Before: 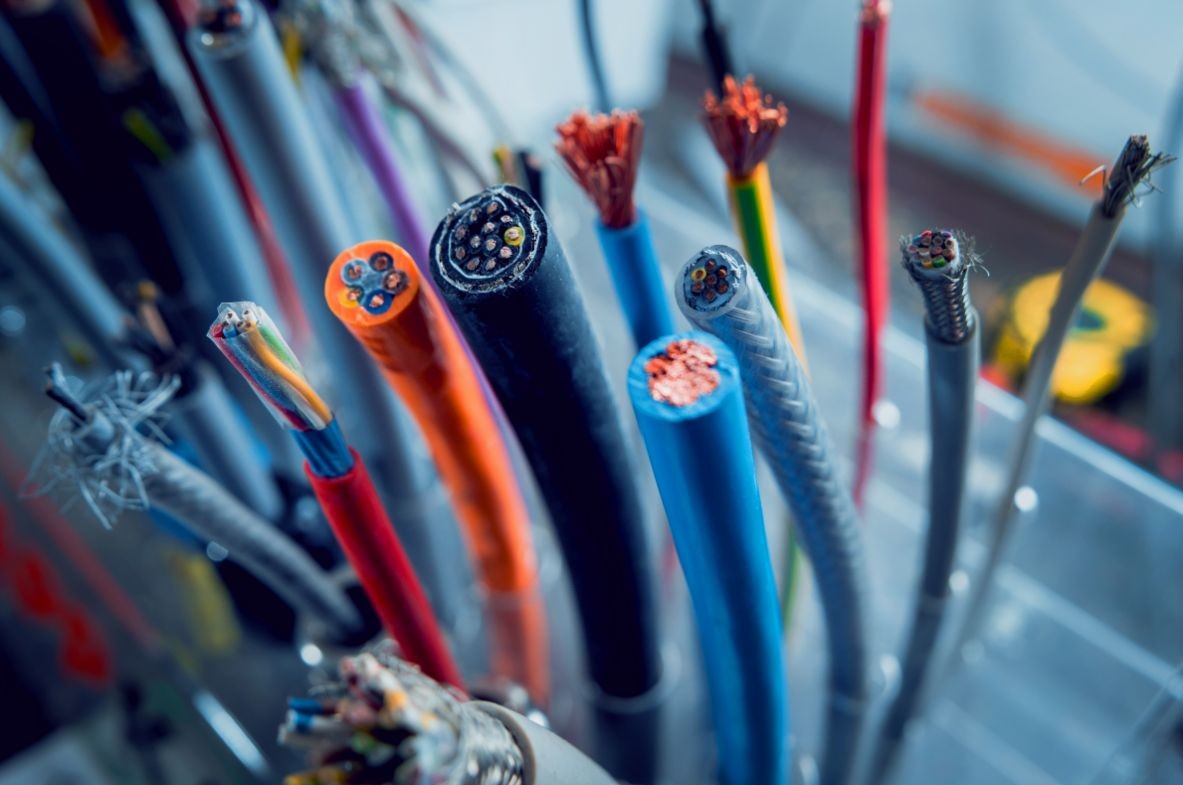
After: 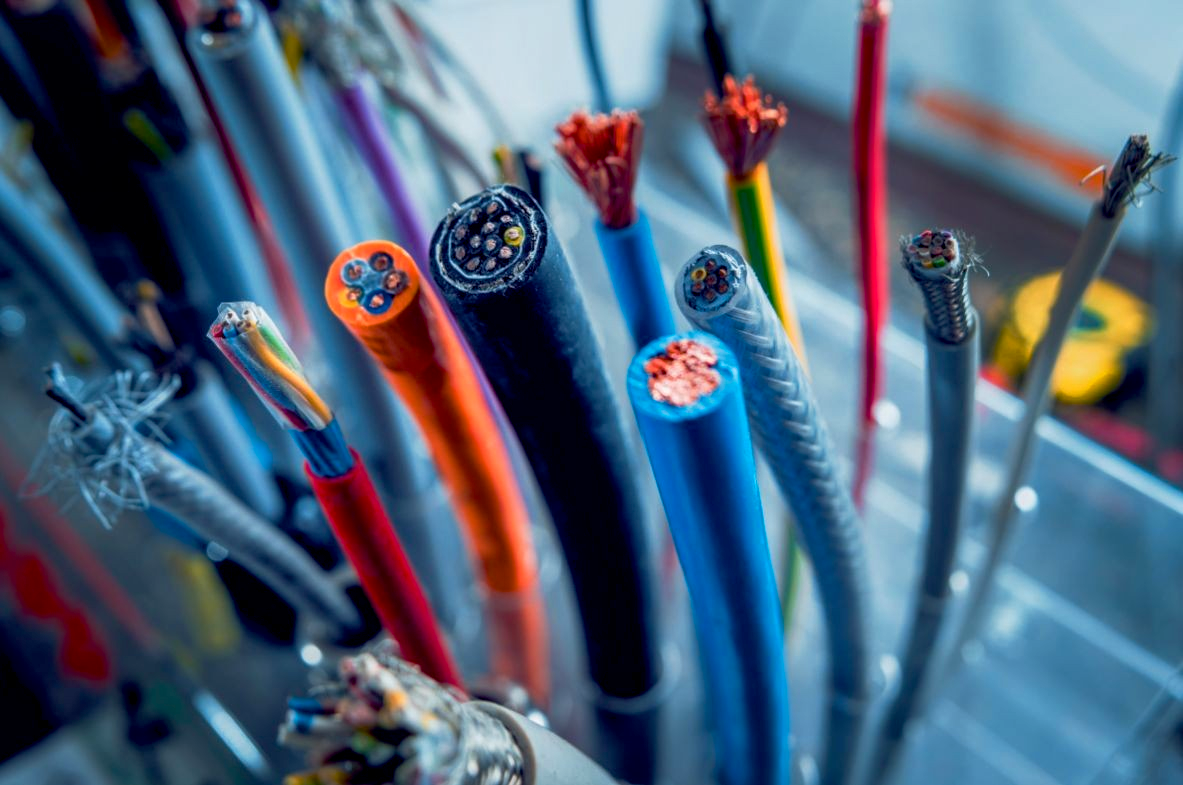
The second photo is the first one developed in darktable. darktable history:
local contrast: on, module defaults
tone curve: curves: ch0 [(0, 0) (0.15, 0.17) (0.452, 0.437) (0.611, 0.588) (0.751, 0.749) (1, 1)]; ch1 [(0, 0) (0.325, 0.327) (0.412, 0.45) (0.453, 0.484) (0.5, 0.501) (0.541, 0.55) (0.617, 0.612) (0.695, 0.697) (1, 1)]; ch2 [(0, 0) (0.386, 0.397) (0.452, 0.459) (0.505, 0.498) (0.524, 0.547) (0.574, 0.566) (0.633, 0.641) (1, 1)], preserve colors none
color balance rgb: shadows lift › chroma 0.931%, shadows lift › hue 115.64°, perceptual saturation grading › global saturation 27.556%, perceptual saturation grading › highlights -24.867%, perceptual saturation grading › shadows 24.514%
